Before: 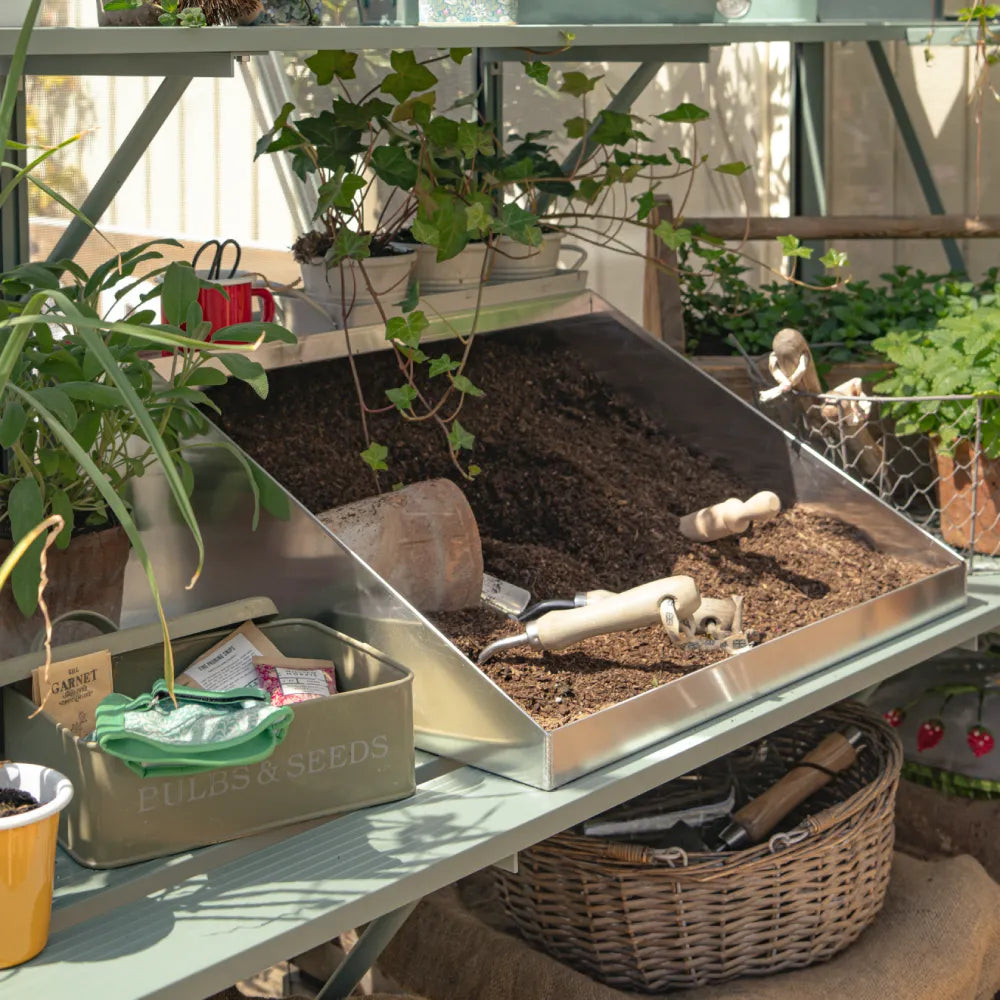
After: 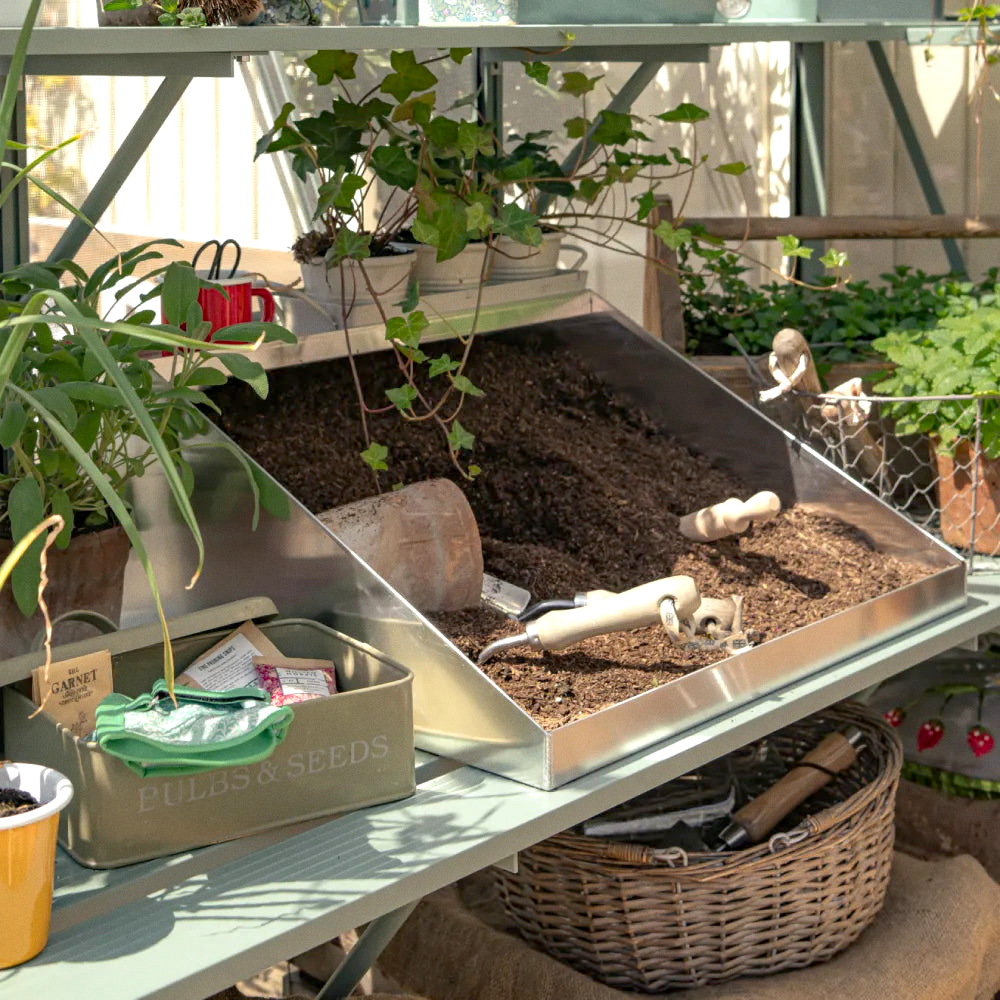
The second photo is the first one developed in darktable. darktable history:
grain: coarseness 14.57 ISO, strength 8.8%
exposure: black level correction 0.005, exposure 0.286 EV, compensate highlight preservation false
